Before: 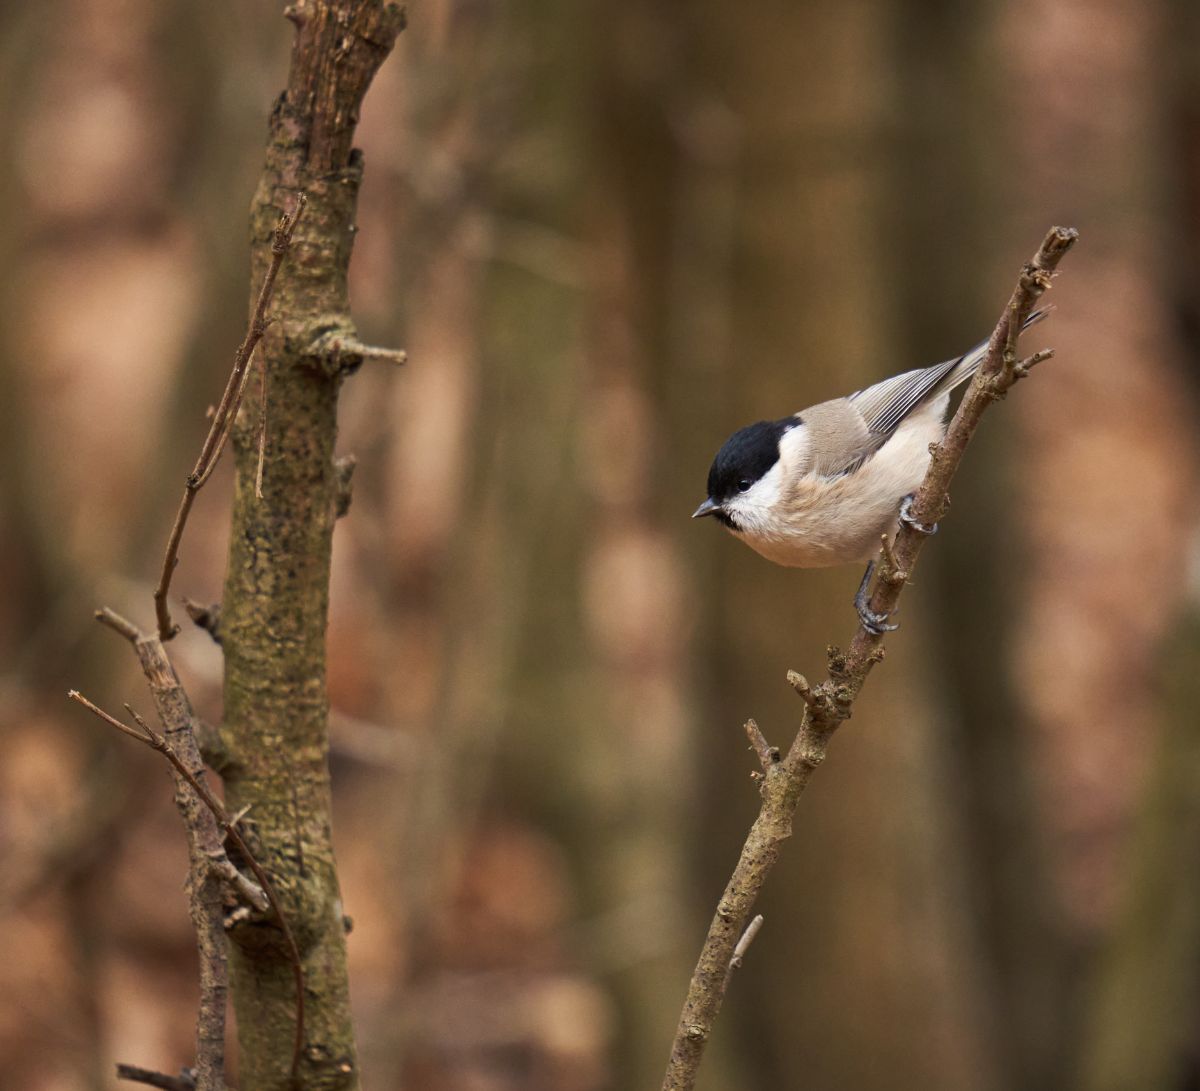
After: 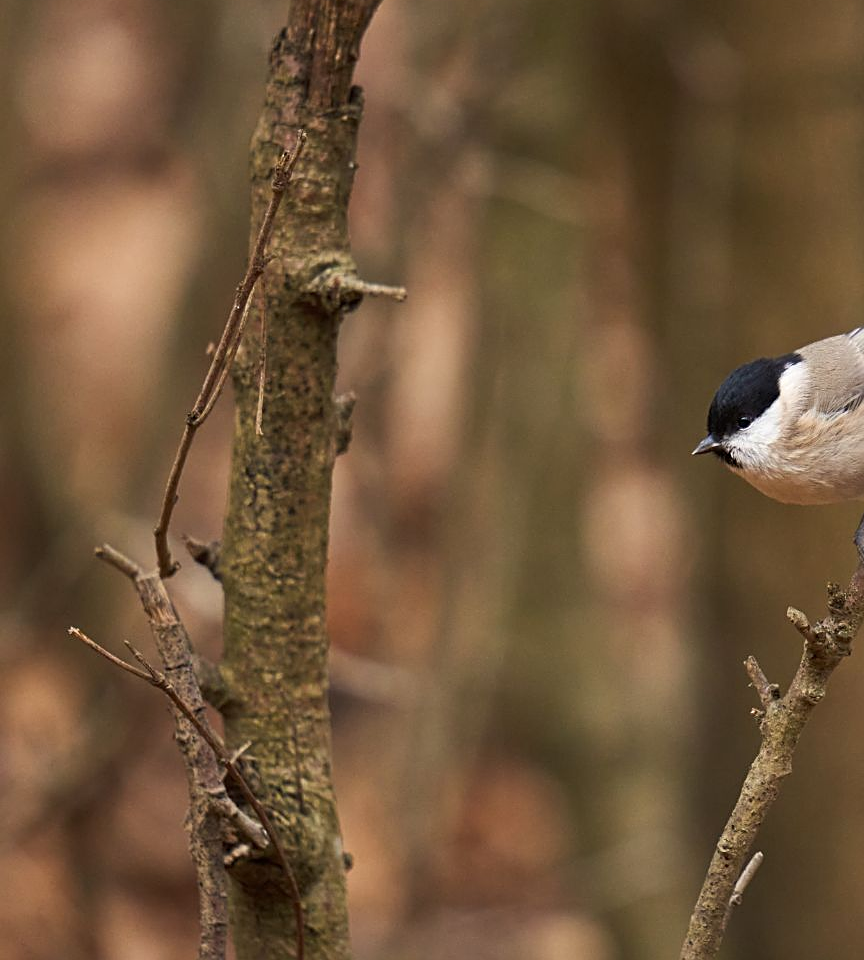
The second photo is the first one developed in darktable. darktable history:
sharpen: on, module defaults
crop: top 5.803%, right 27.864%, bottom 5.804%
tone equalizer: on, module defaults
